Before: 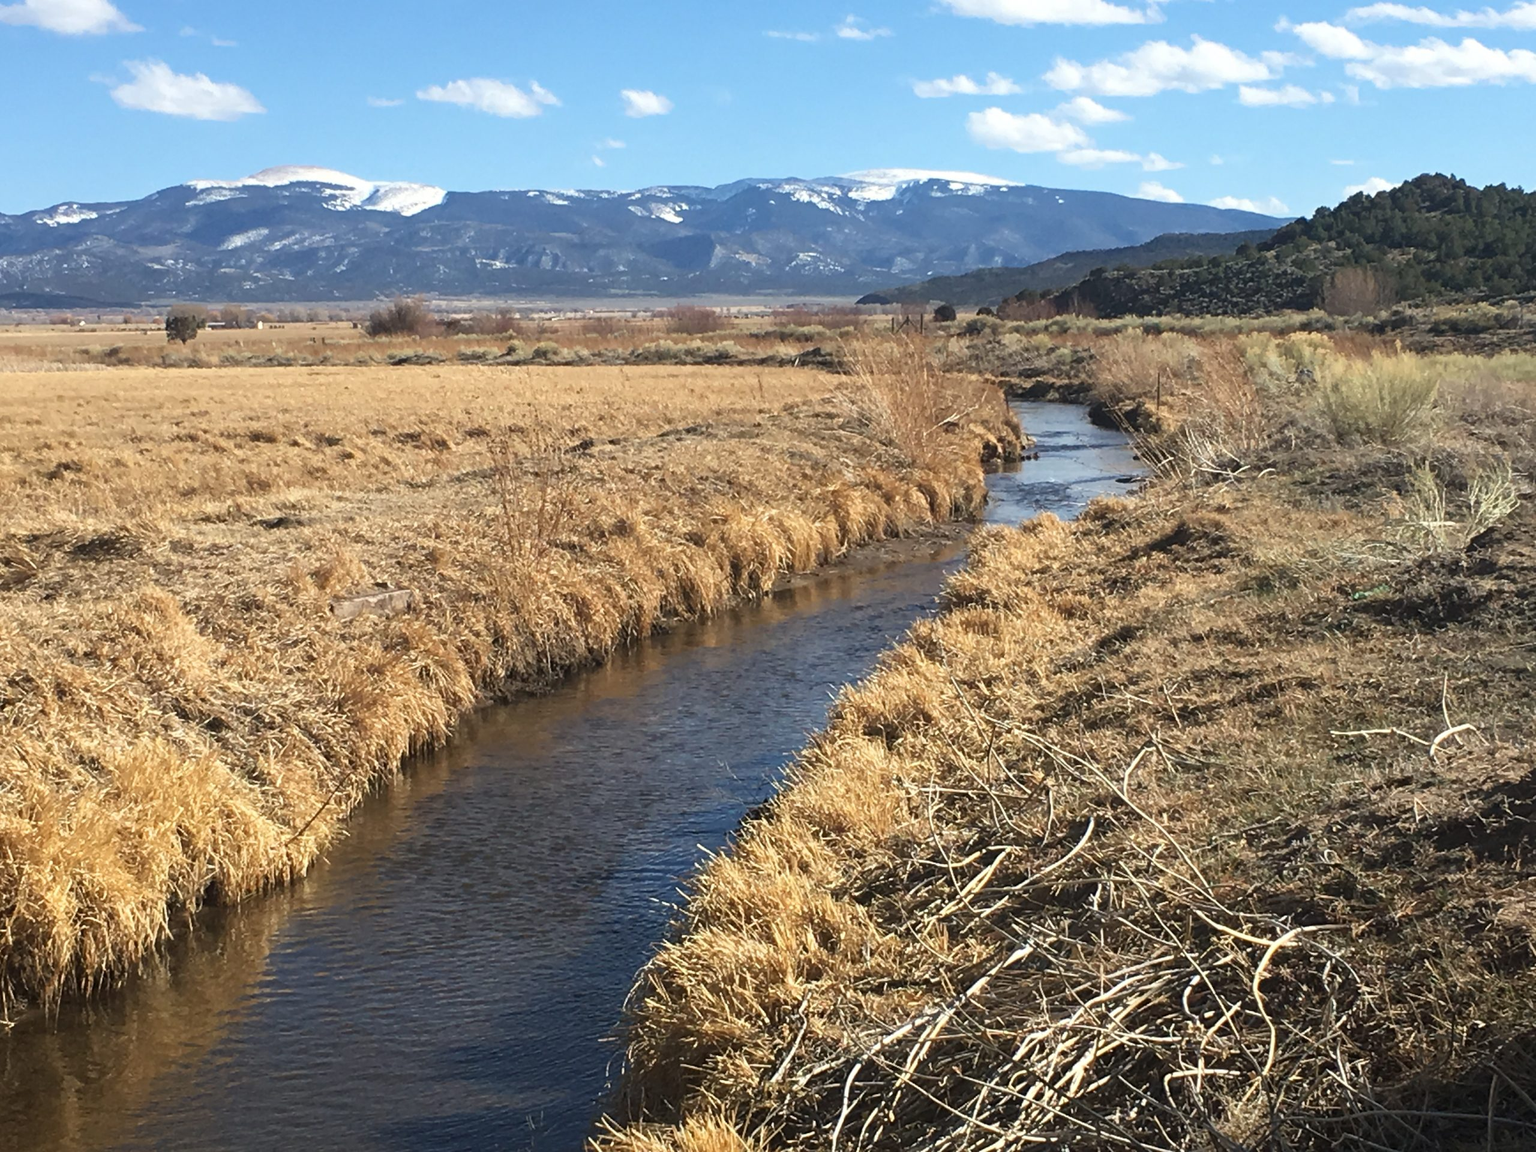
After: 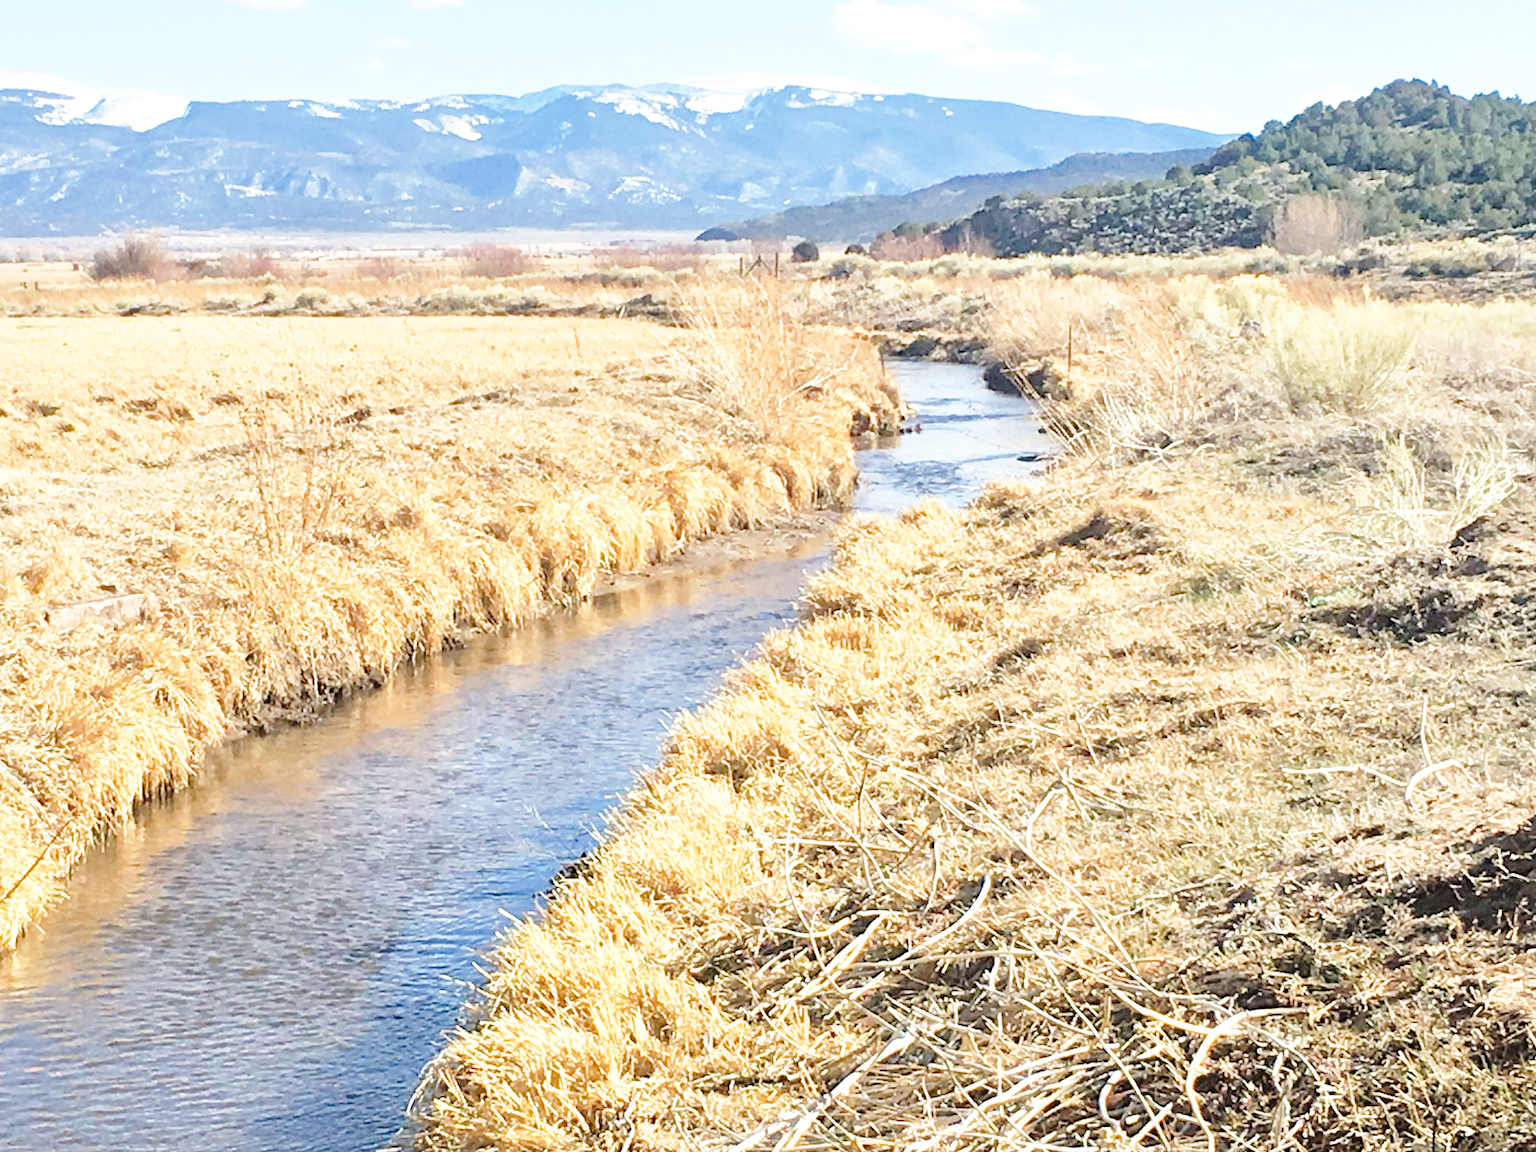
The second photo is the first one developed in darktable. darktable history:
crop: left 19.159%, top 9.58%, bottom 9.58%
base curve: curves: ch0 [(0, 0) (0.028, 0.03) (0.105, 0.232) (0.387, 0.748) (0.754, 0.968) (1, 1)], fusion 1, exposure shift 0.576, preserve colors none
tone equalizer: -7 EV 0.15 EV, -6 EV 0.6 EV, -5 EV 1.15 EV, -4 EV 1.33 EV, -3 EV 1.15 EV, -2 EV 0.6 EV, -1 EV 0.15 EV, mask exposure compensation -0.5 EV
